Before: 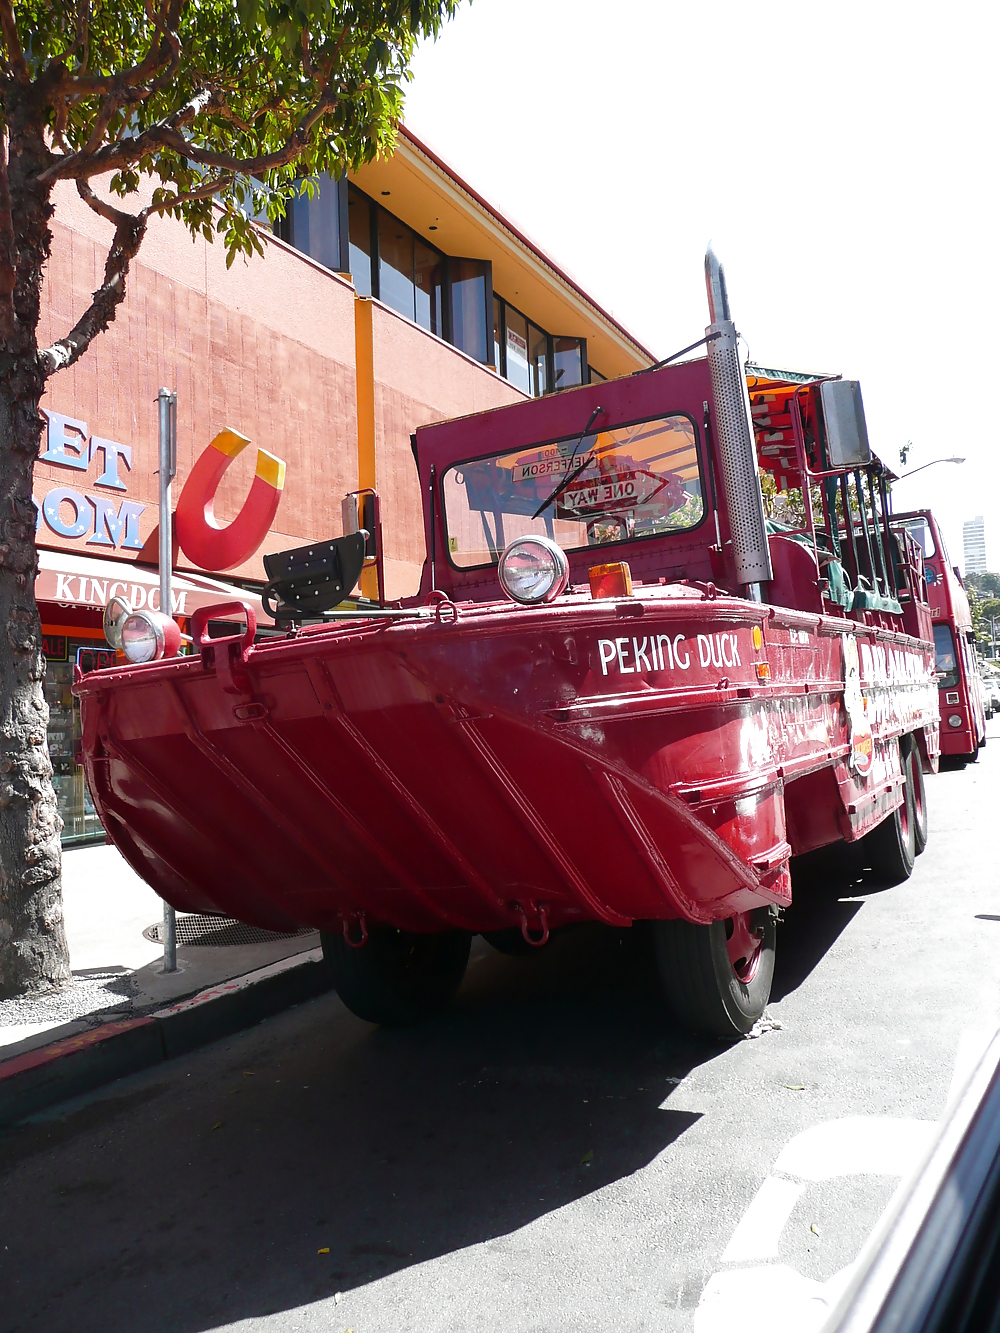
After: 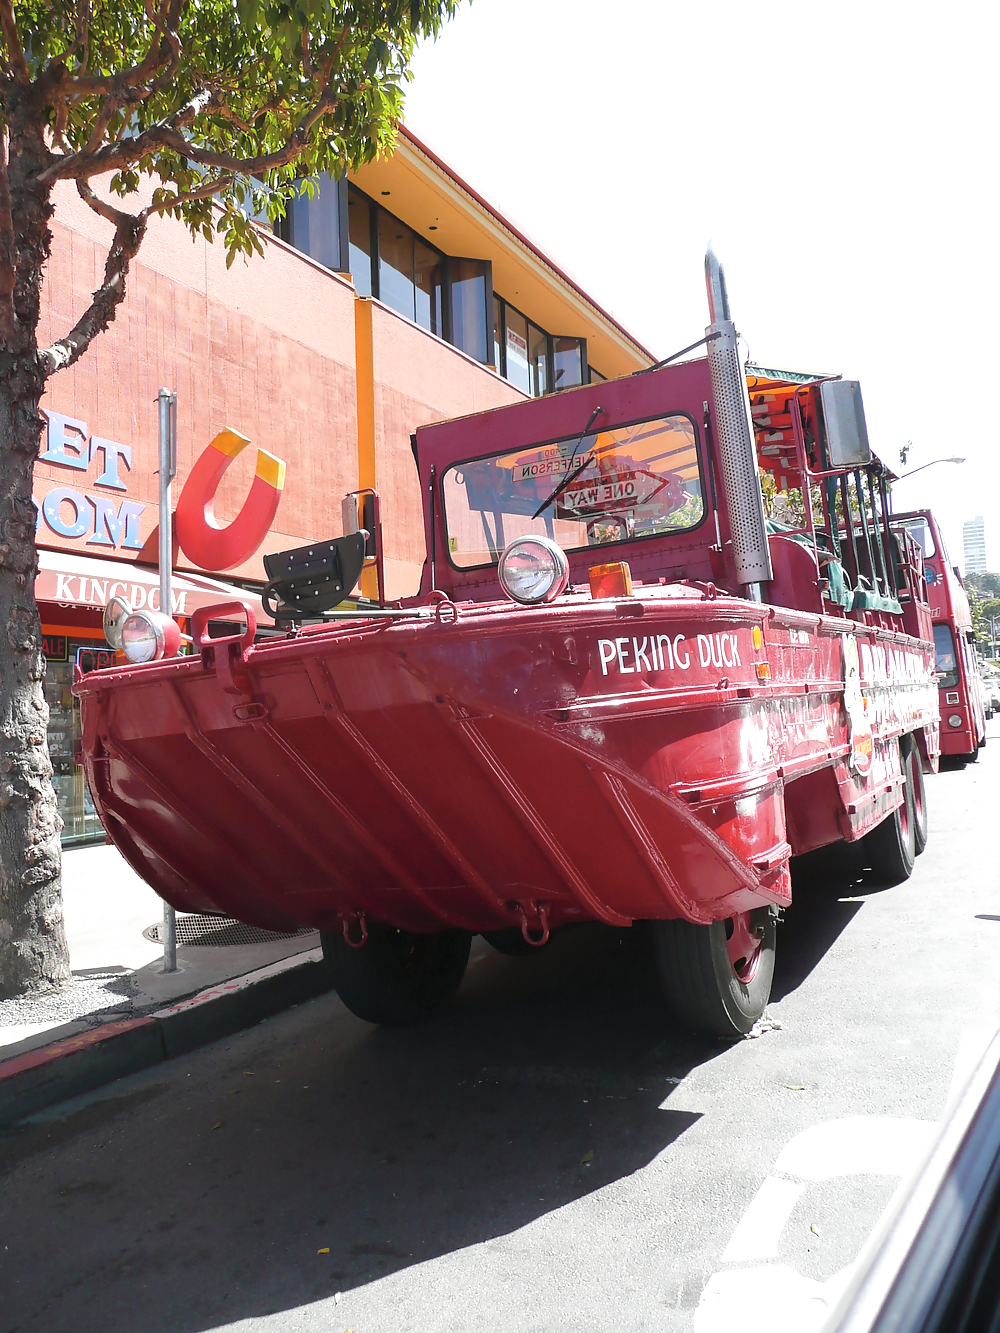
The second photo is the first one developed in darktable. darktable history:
contrast brightness saturation: brightness 0.149
